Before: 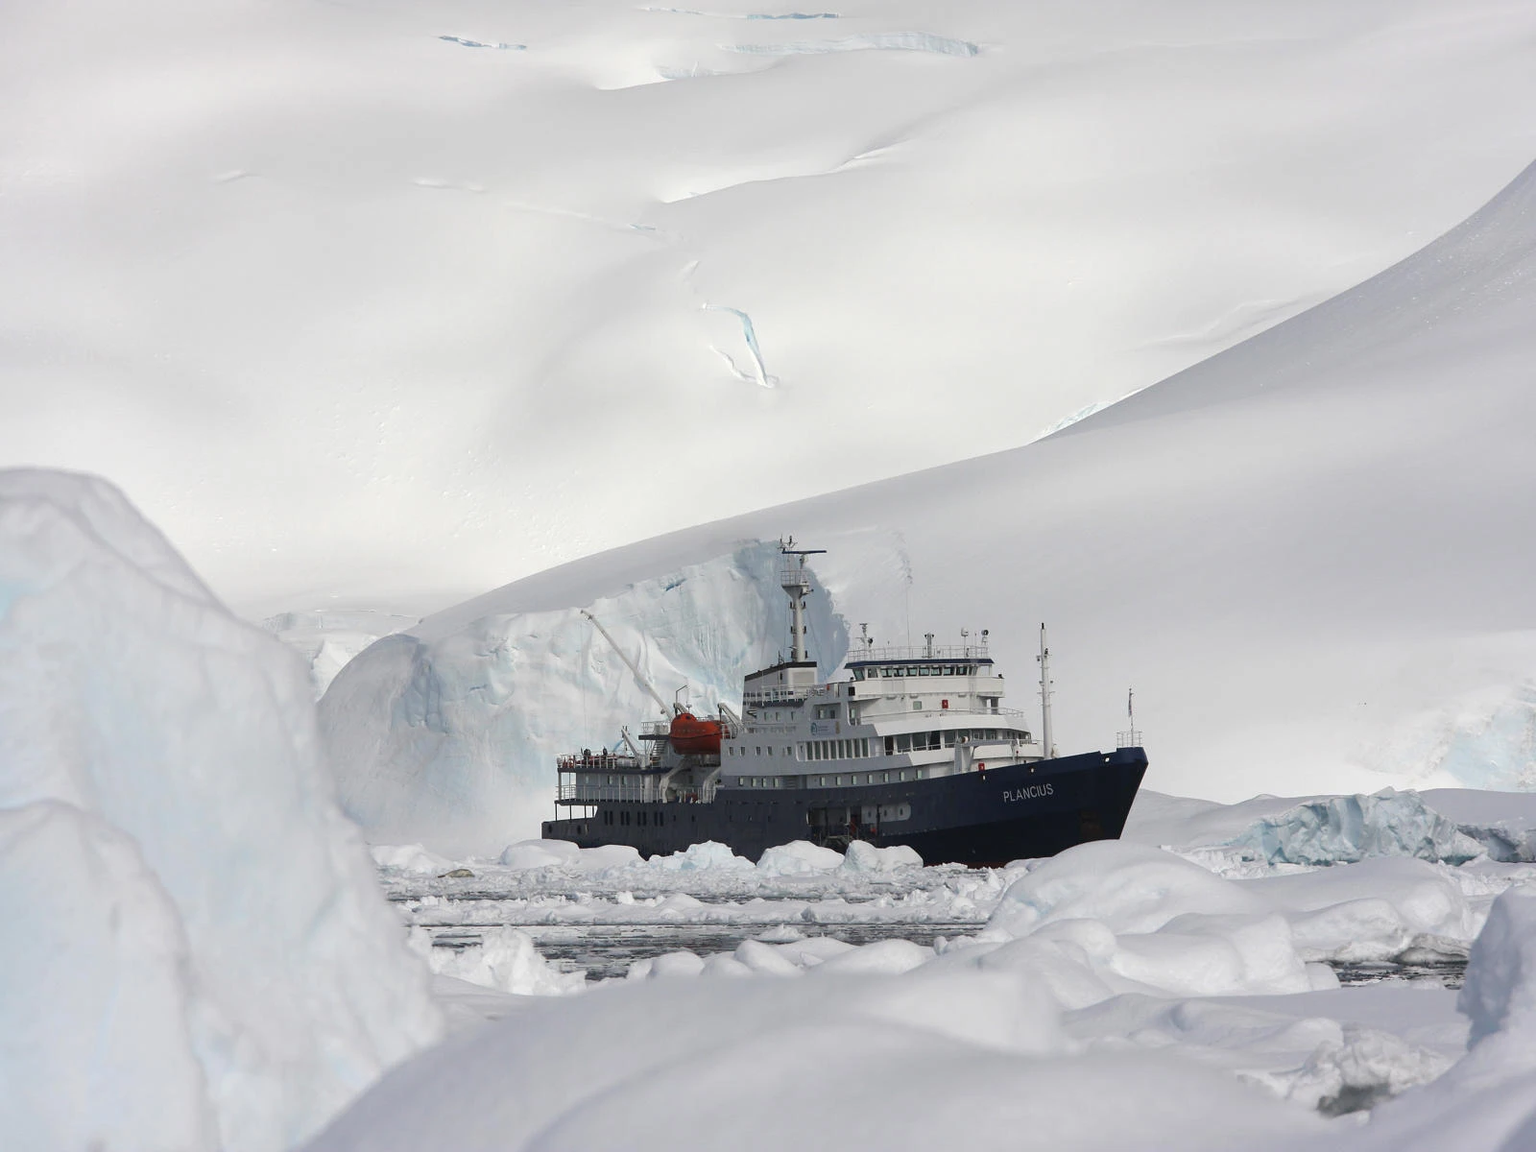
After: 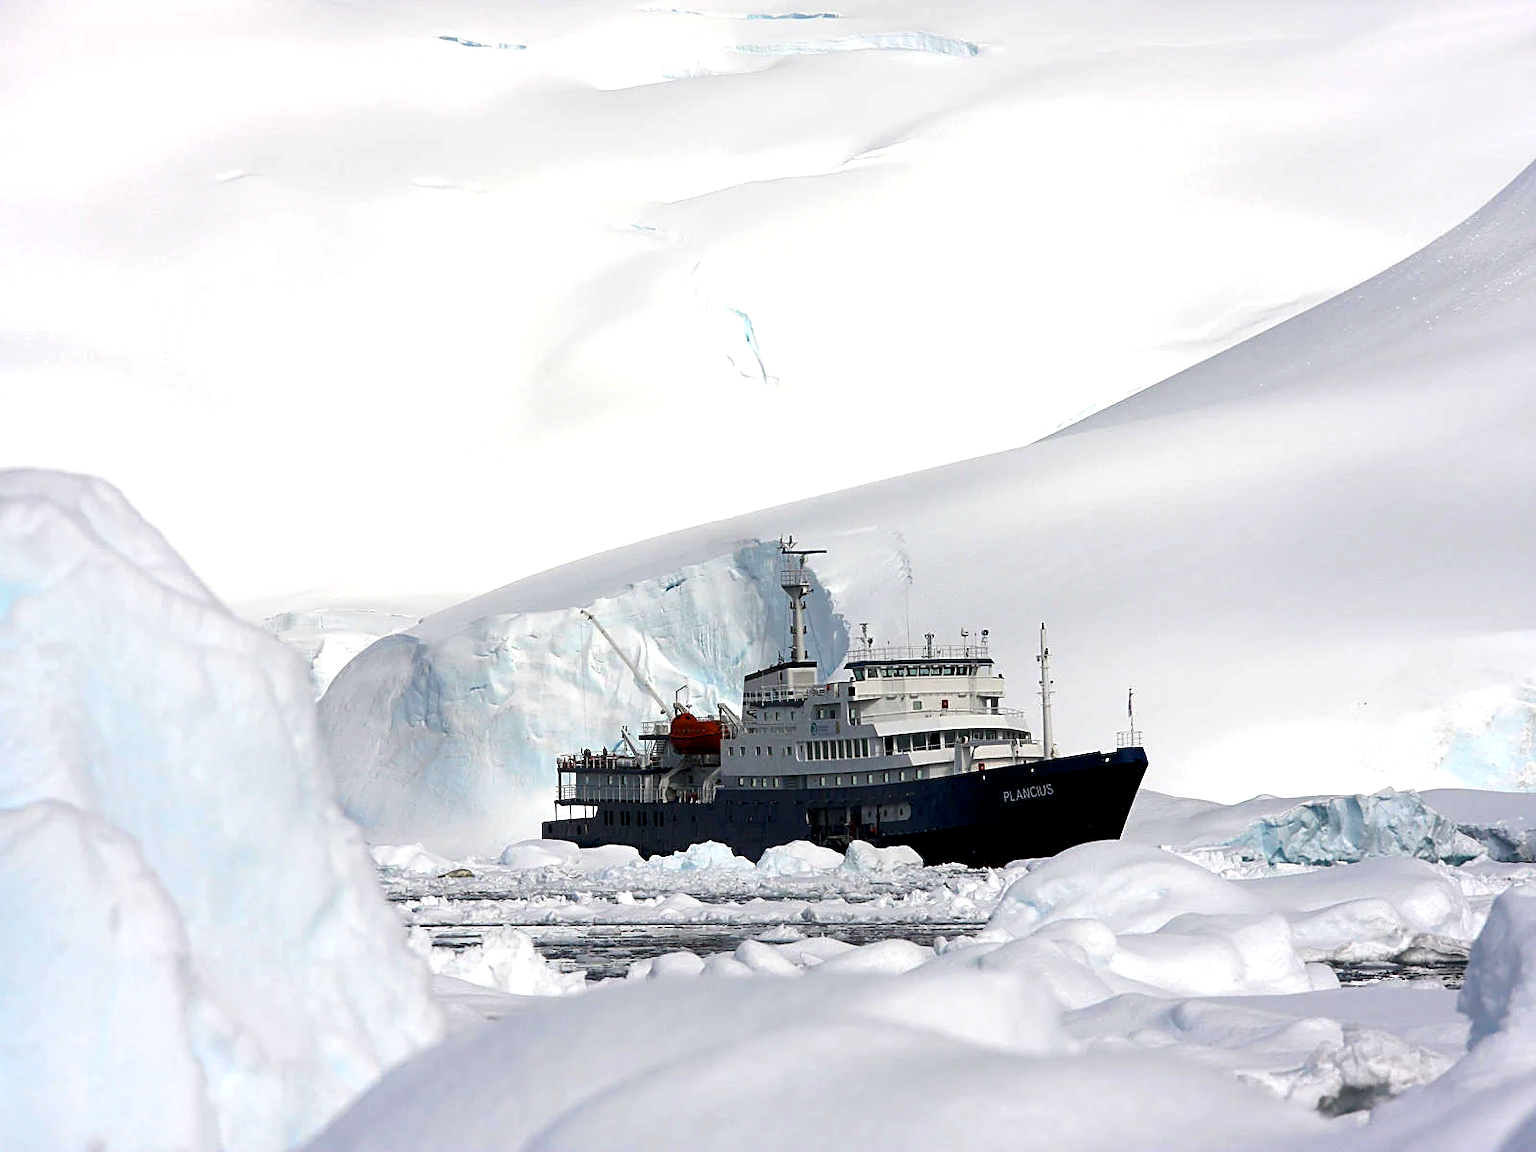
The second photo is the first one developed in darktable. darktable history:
exposure: black level correction 0.012, compensate highlight preservation false
color balance rgb: linear chroma grading › global chroma 9%, perceptual saturation grading › global saturation 36%, perceptual brilliance grading › global brilliance 15%, perceptual brilliance grading › shadows -35%, global vibrance 15%
sharpen: on, module defaults
